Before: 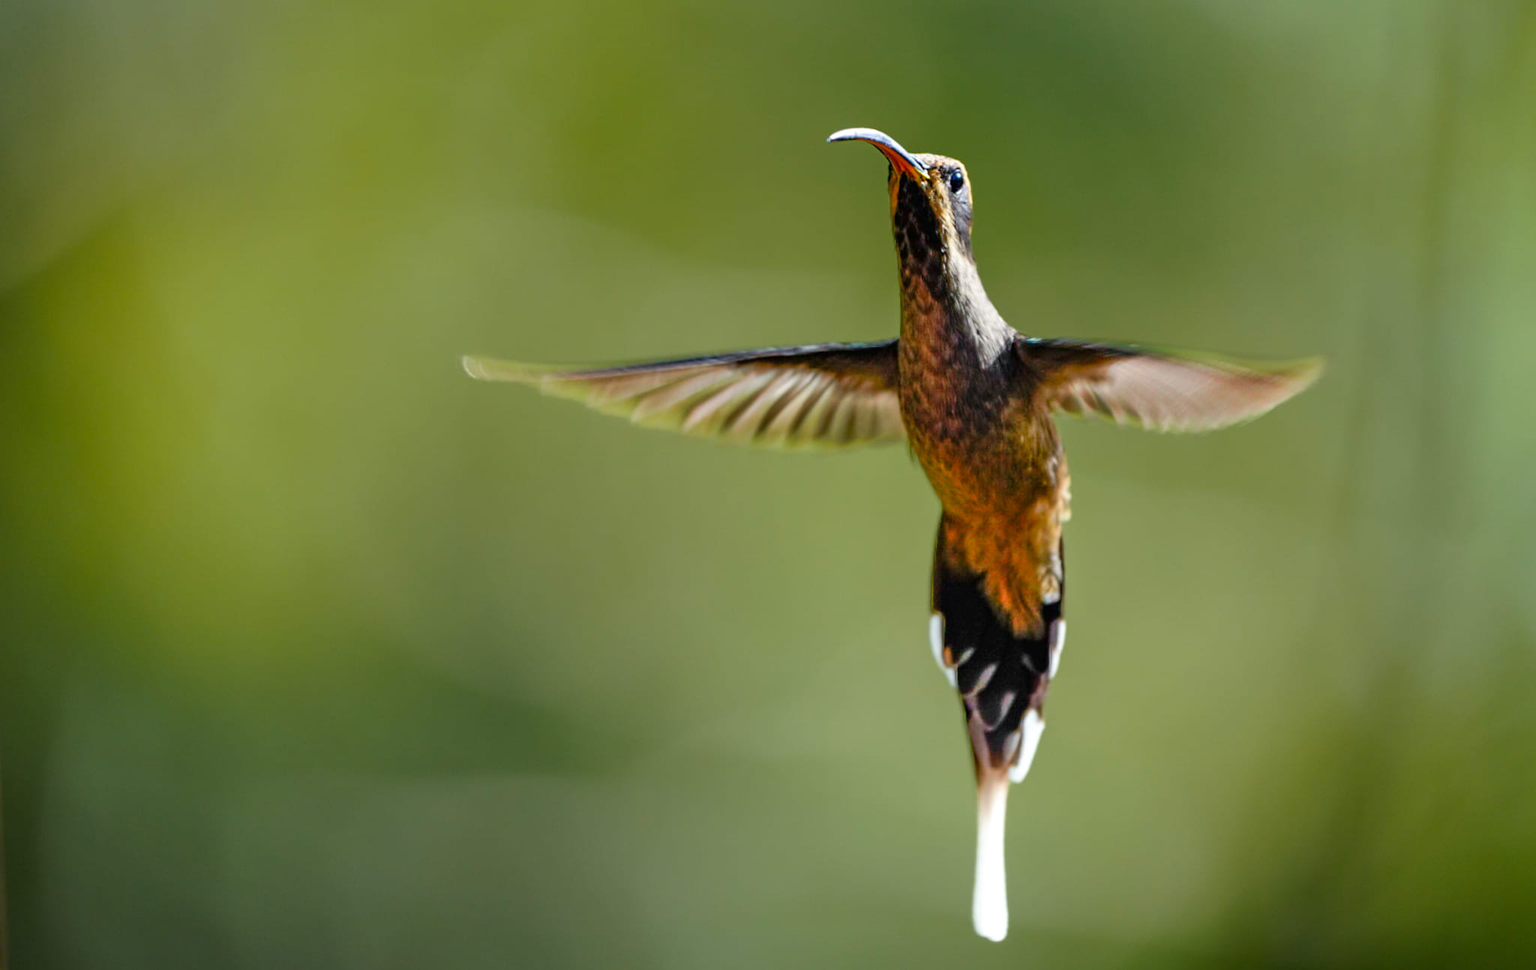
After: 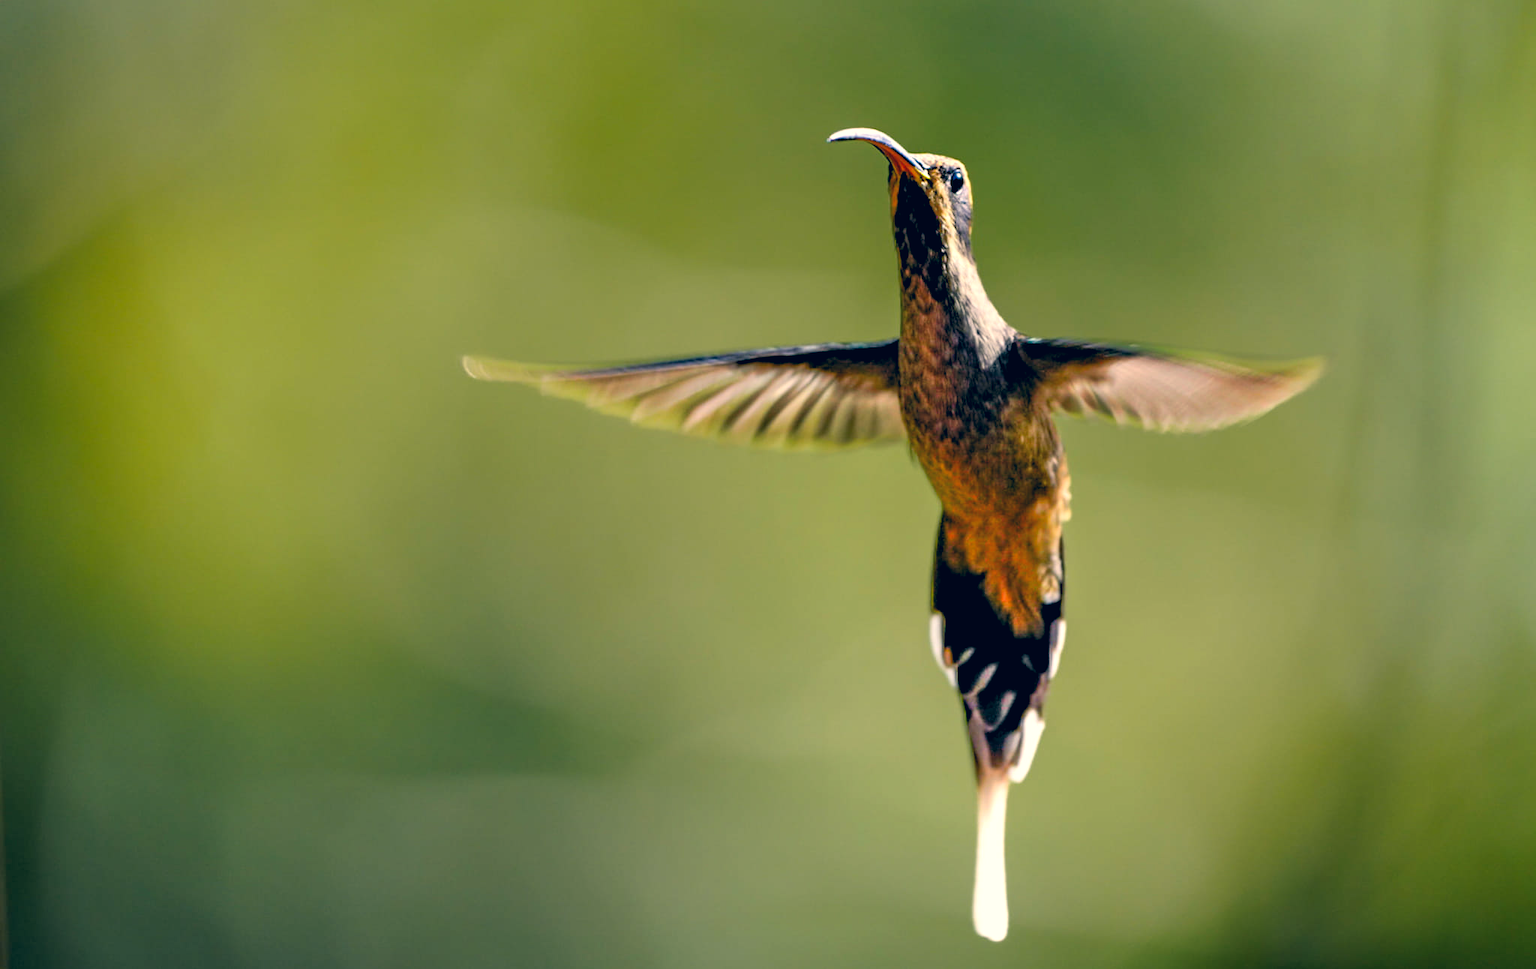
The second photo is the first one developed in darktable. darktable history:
color correction: highlights a* 10.32, highlights b* 14.66, shadows a* -9.59, shadows b* -15.02
rgb levels: levels [[0.01, 0.419, 0.839], [0, 0.5, 1], [0, 0.5, 1]]
